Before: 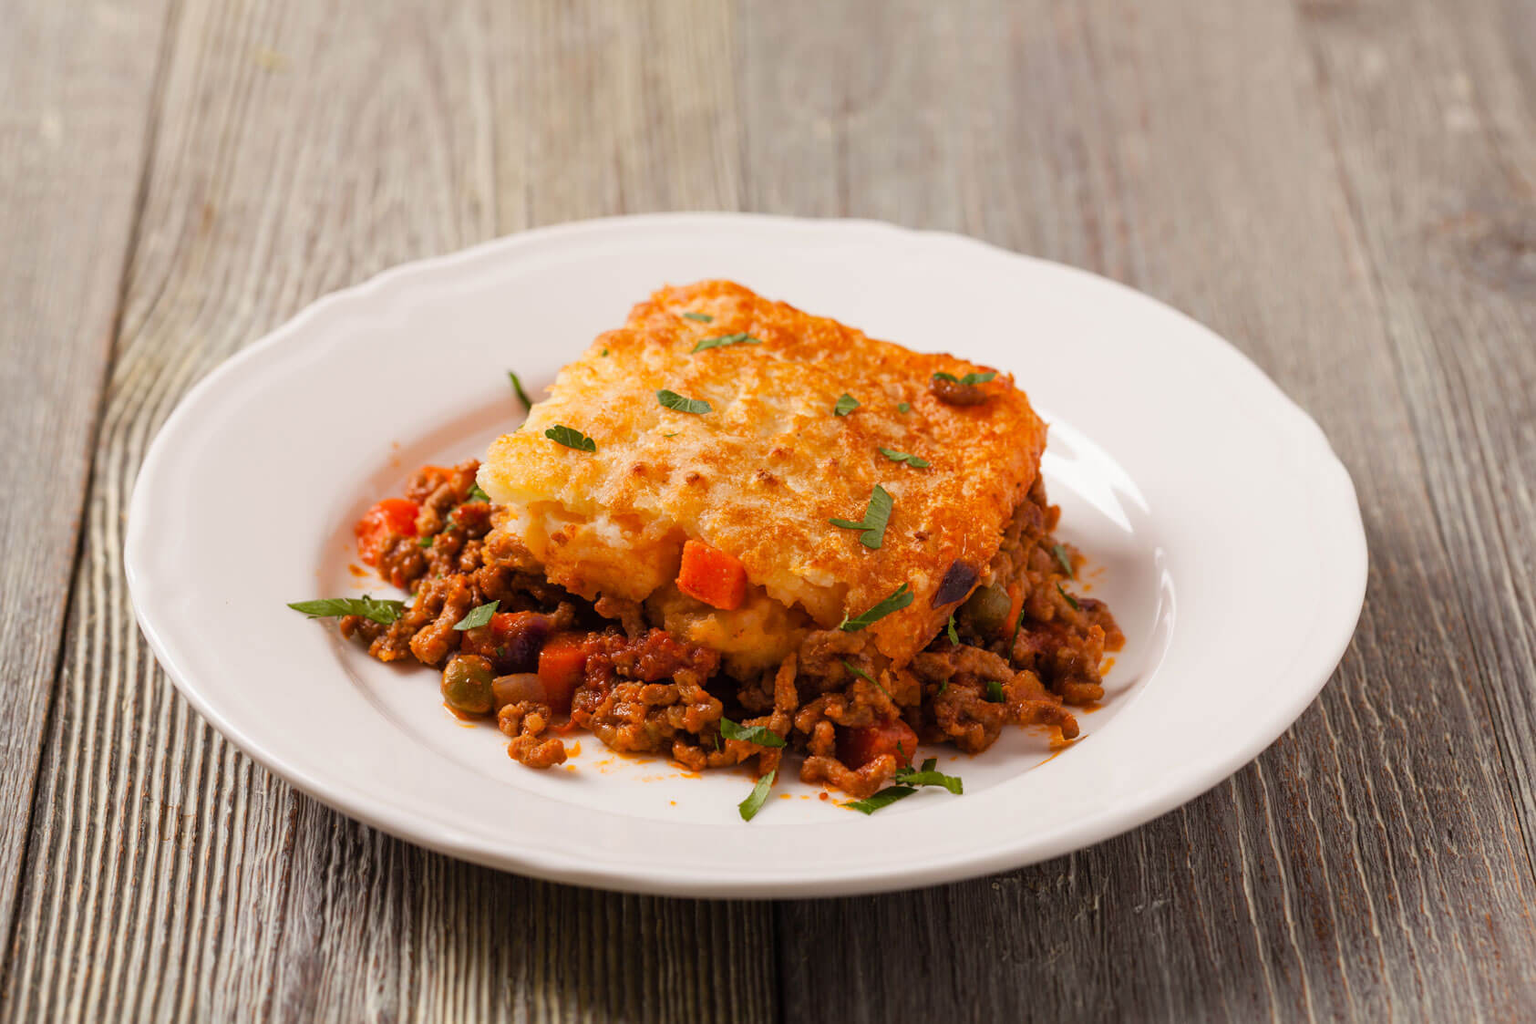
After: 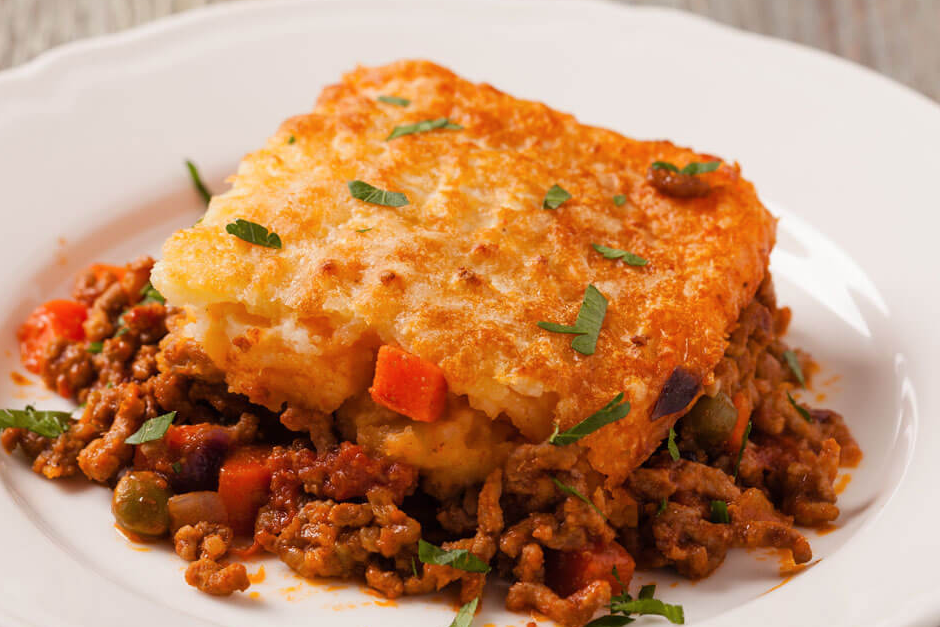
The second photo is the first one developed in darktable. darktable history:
color balance: input saturation 99%
crop and rotate: left 22.13%, top 22.054%, right 22.026%, bottom 22.102%
rotate and perspective: automatic cropping original format, crop left 0, crop top 0
